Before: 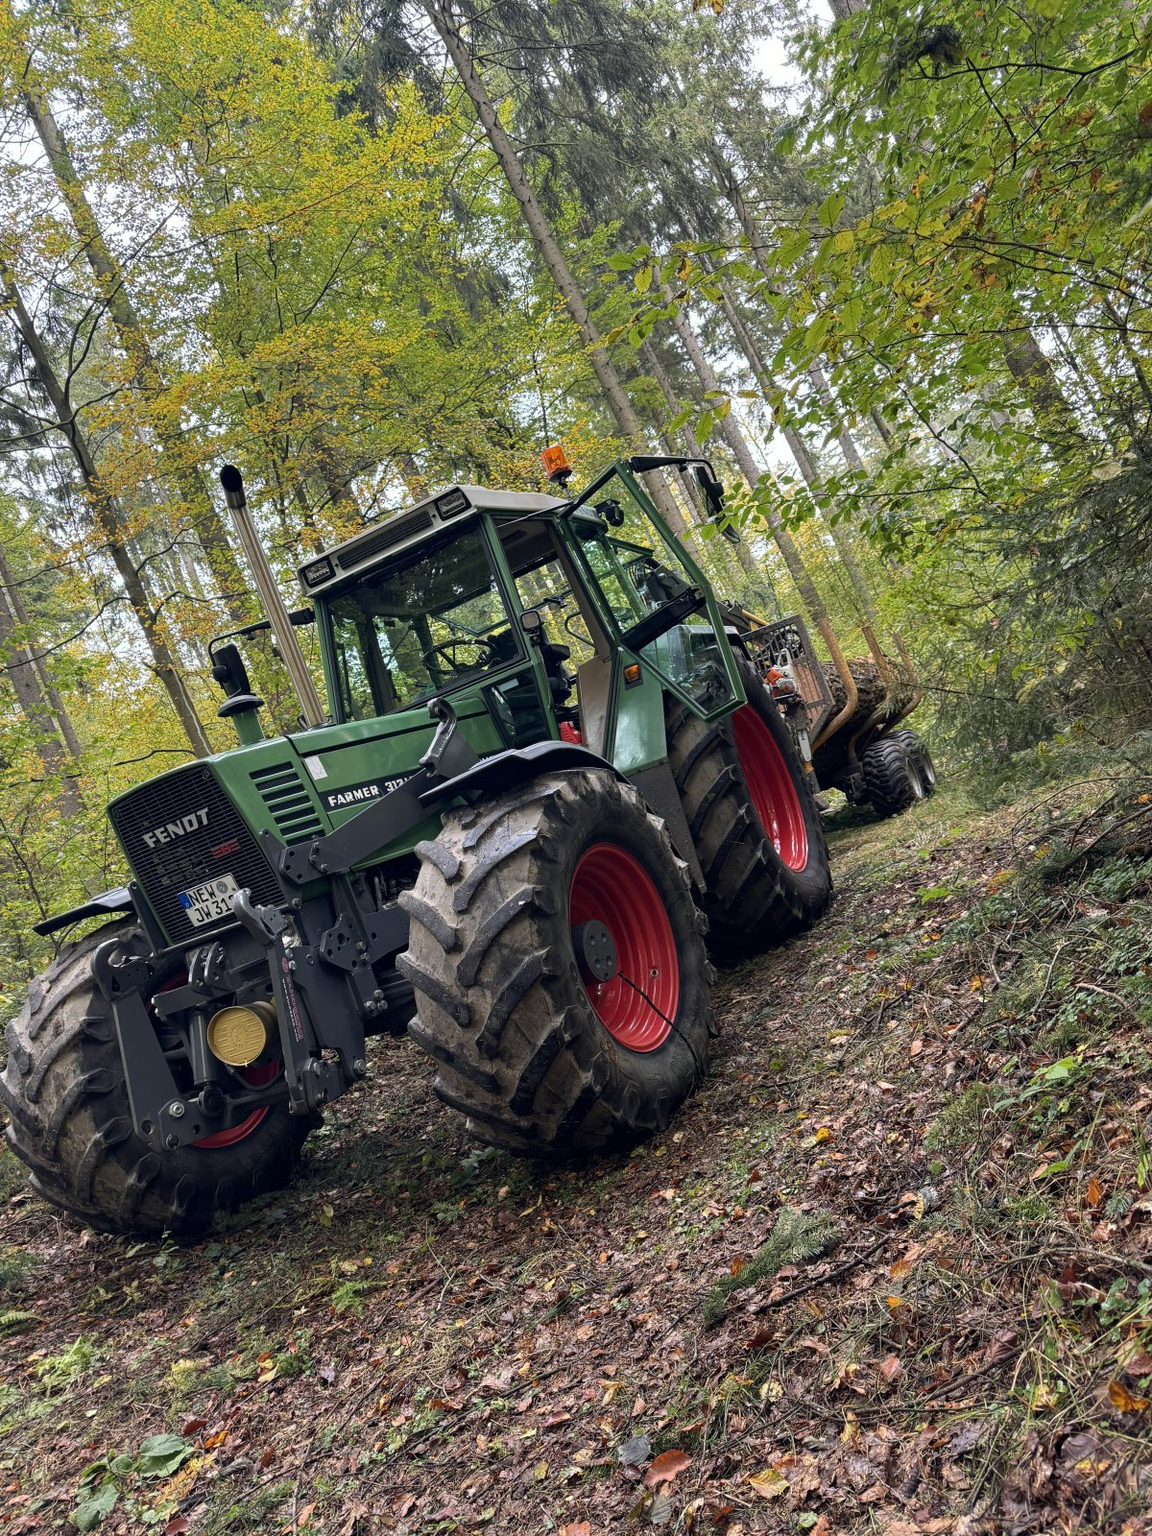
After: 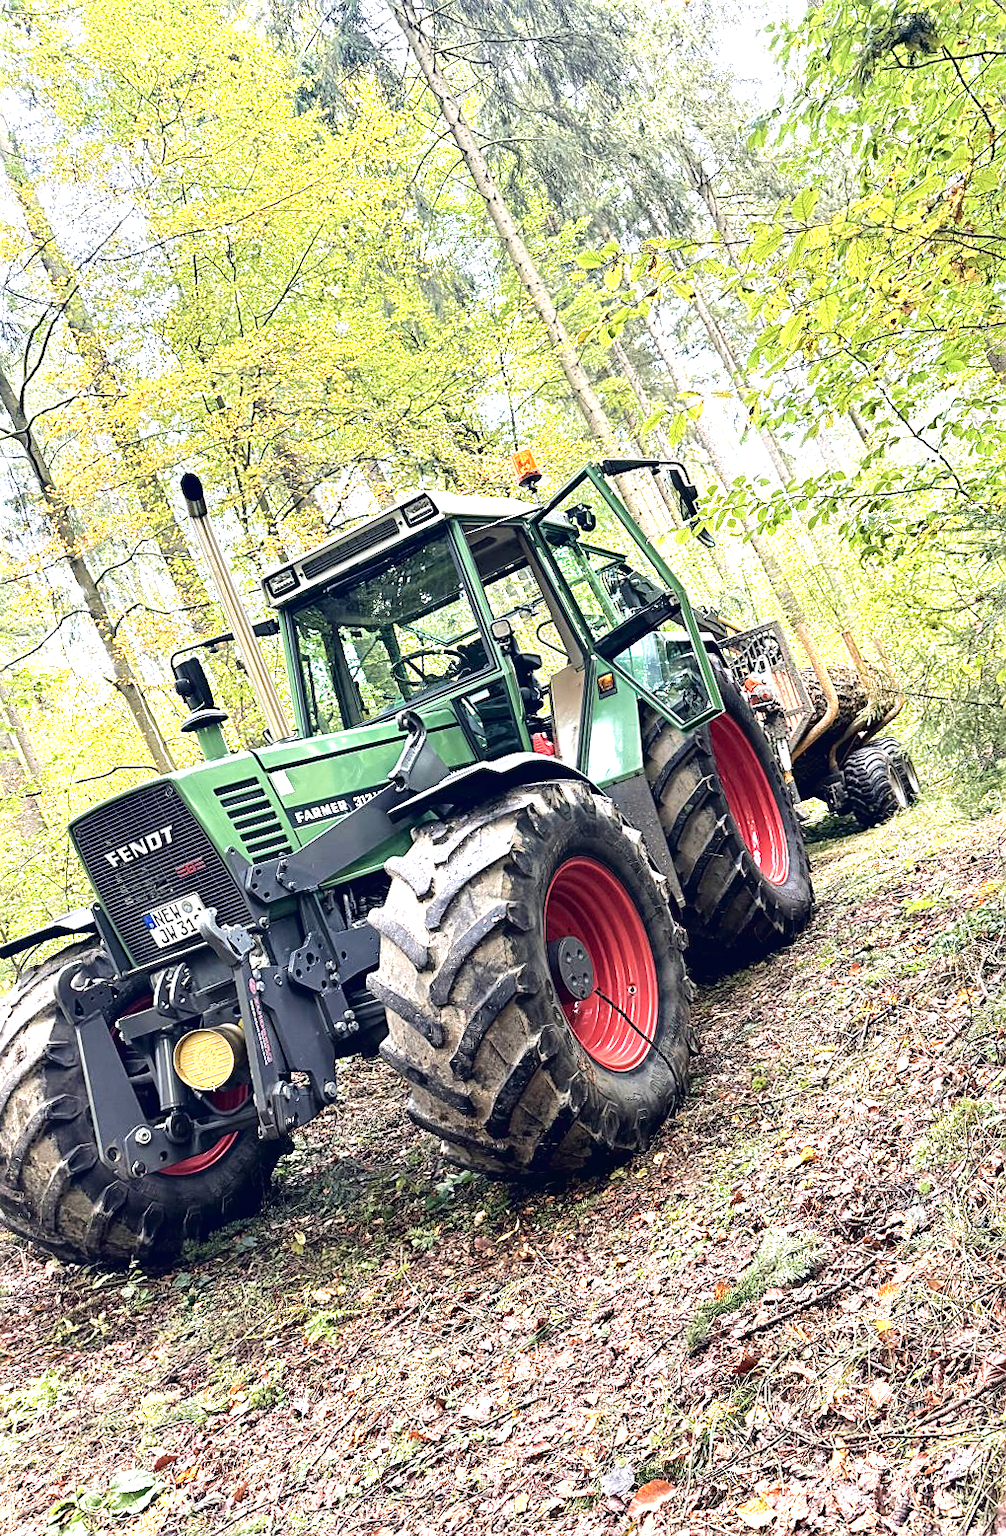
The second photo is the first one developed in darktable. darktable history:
exposure: exposure 2.222 EV, compensate exposure bias true, compensate highlight preservation false
crop and rotate: angle 0.65°, left 4.288%, top 0.982%, right 11.899%, bottom 2.485%
sharpen: on, module defaults
velvia: on, module defaults
tone curve: curves: ch0 [(0, 0.019) (0.11, 0.036) (0.259, 0.214) (0.378, 0.365) (0.499, 0.529) (1, 1)], color space Lab, independent channels, preserve colors none
contrast brightness saturation: contrast -0.082, brightness -0.036, saturation -0.112
local contrast: mode bilateral grid, contrast 10, coarseness 25, detail 112%, midtone range 0.2
